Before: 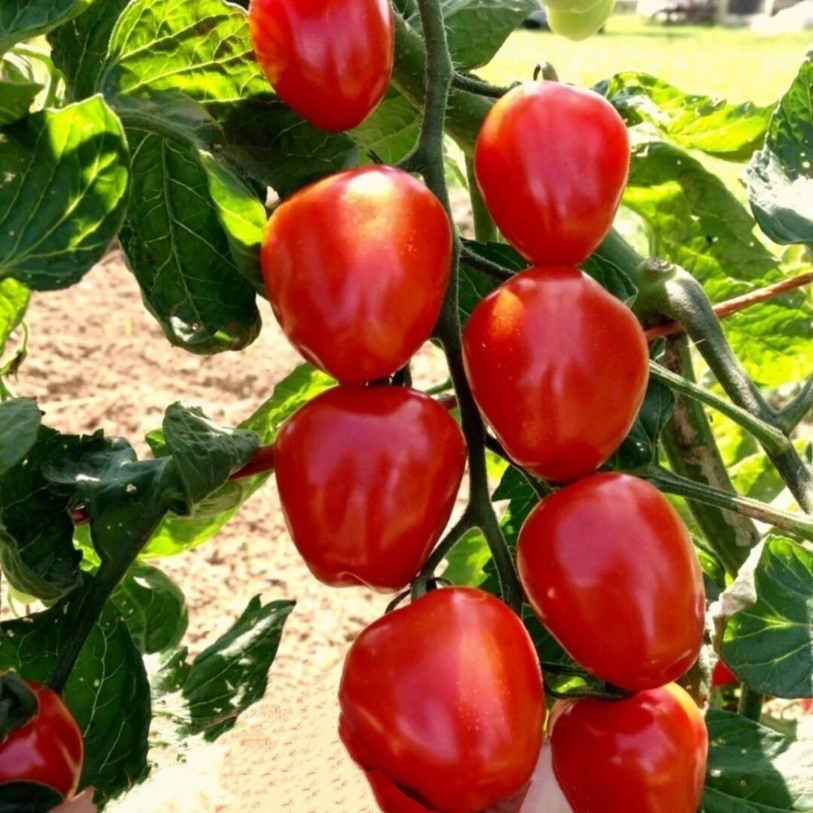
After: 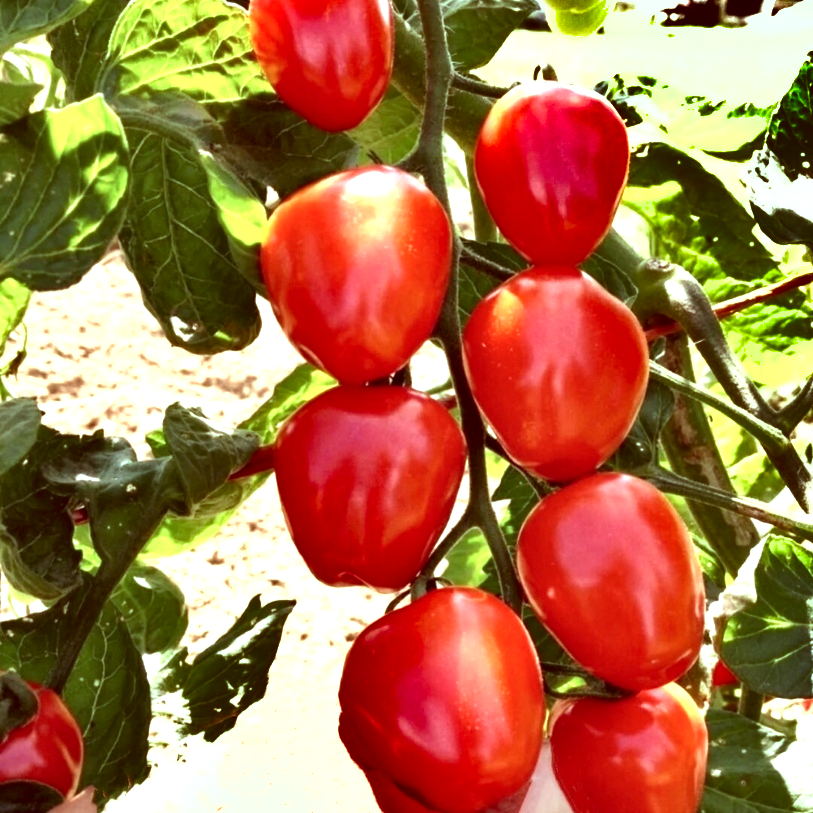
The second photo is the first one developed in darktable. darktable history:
exposure: exposure 1 EV, compensate highlight preservation false
shadows and highlights: shadows 24.14, highlights -77.24, soften with gaussian
contrast brightness saturation: saturation -0.165
color correction: highlights a* -7.1, highlights b* -0.148, shadows a* 20.74, shadows b* 11.74
